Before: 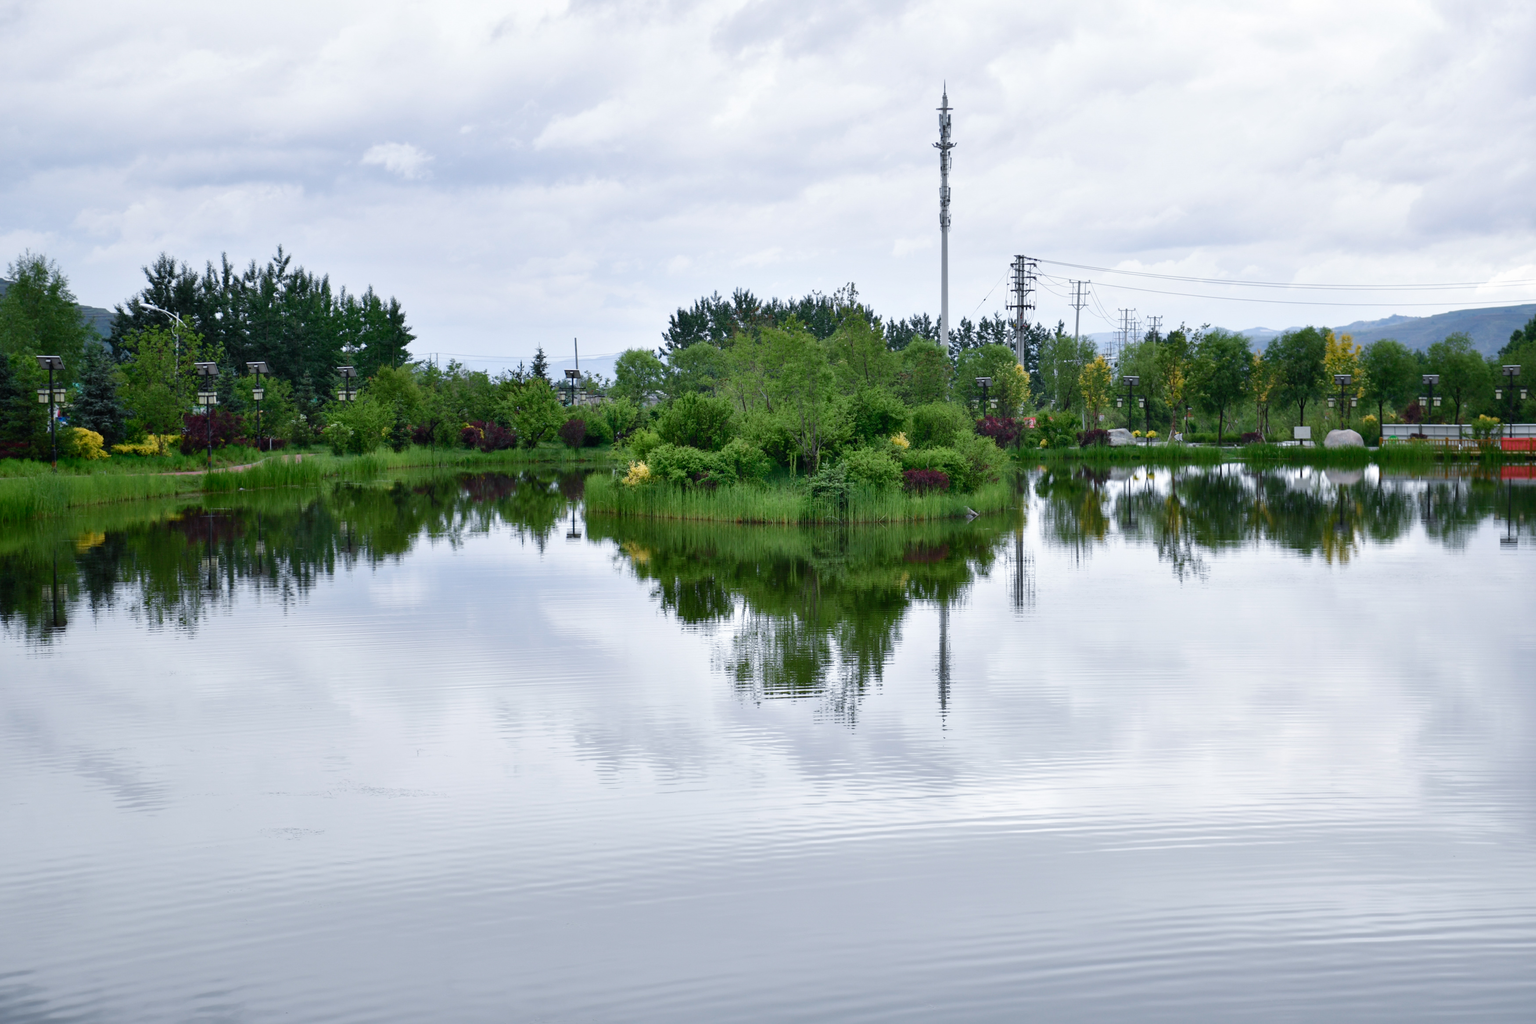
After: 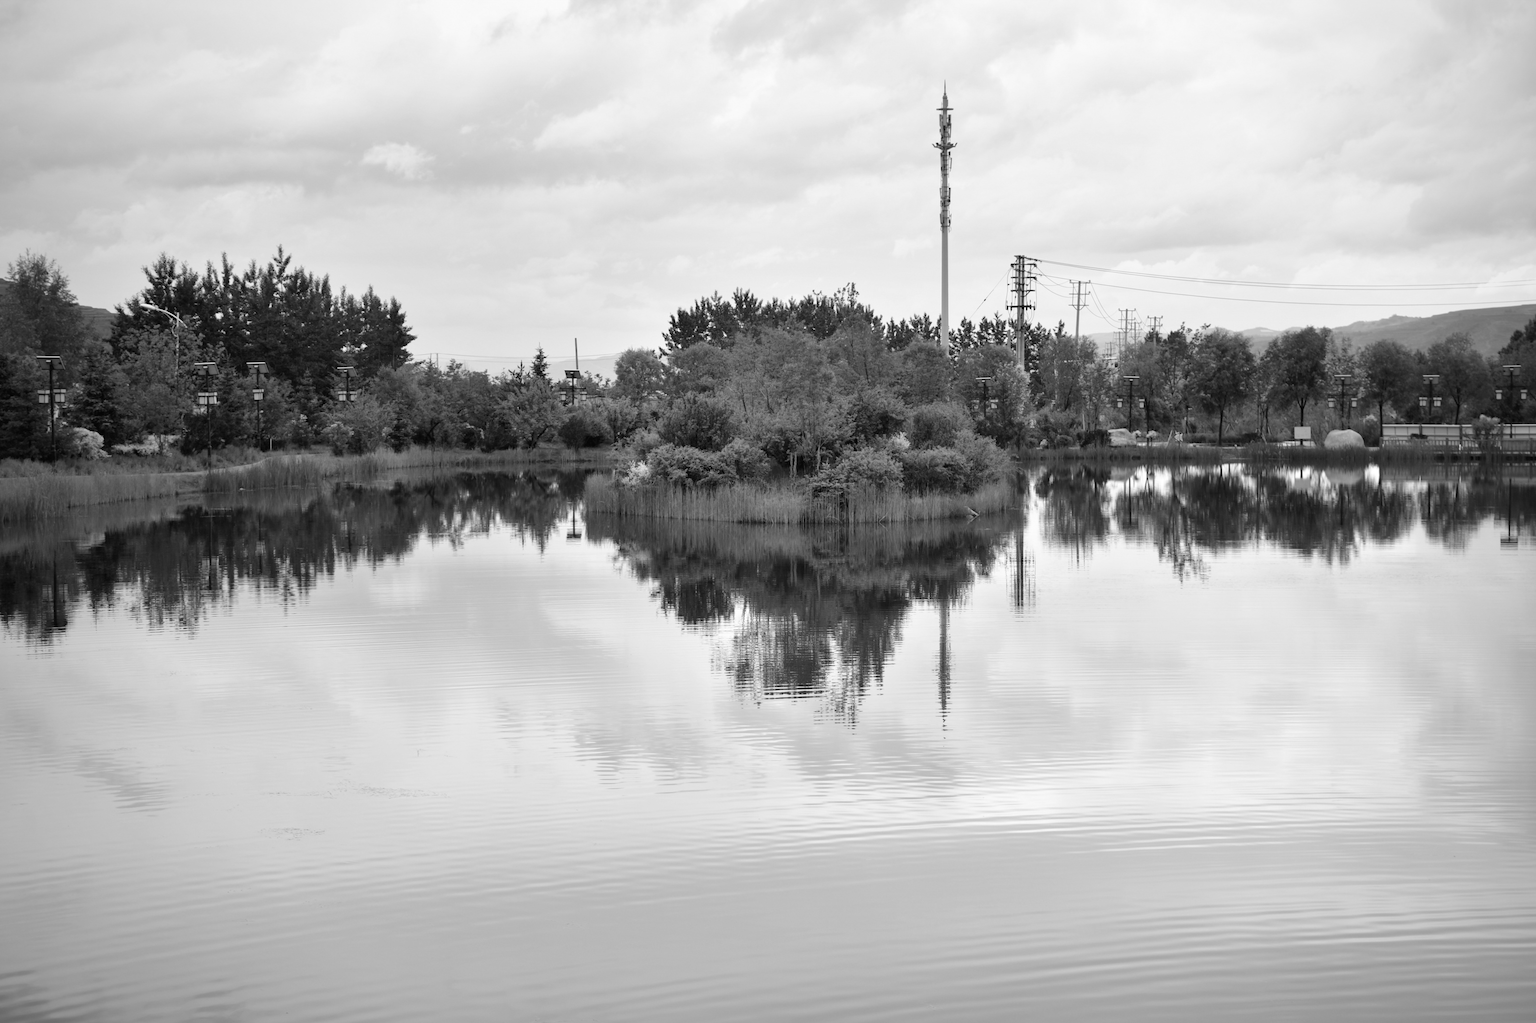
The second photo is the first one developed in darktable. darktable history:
vignetting: fall-off radius 45%, brightness -0.33
contrast brightness saturation: saturation -1
color zones: curves: ch1 [(0.25, 0.61) (0.75, 0.248)]
